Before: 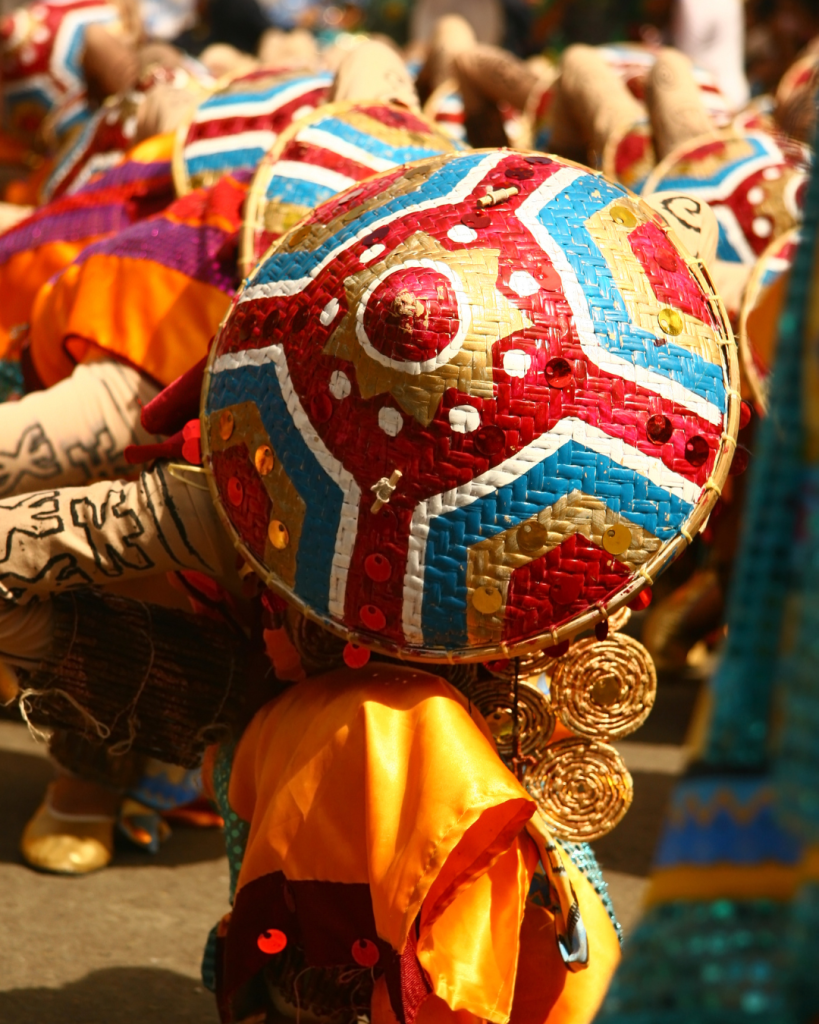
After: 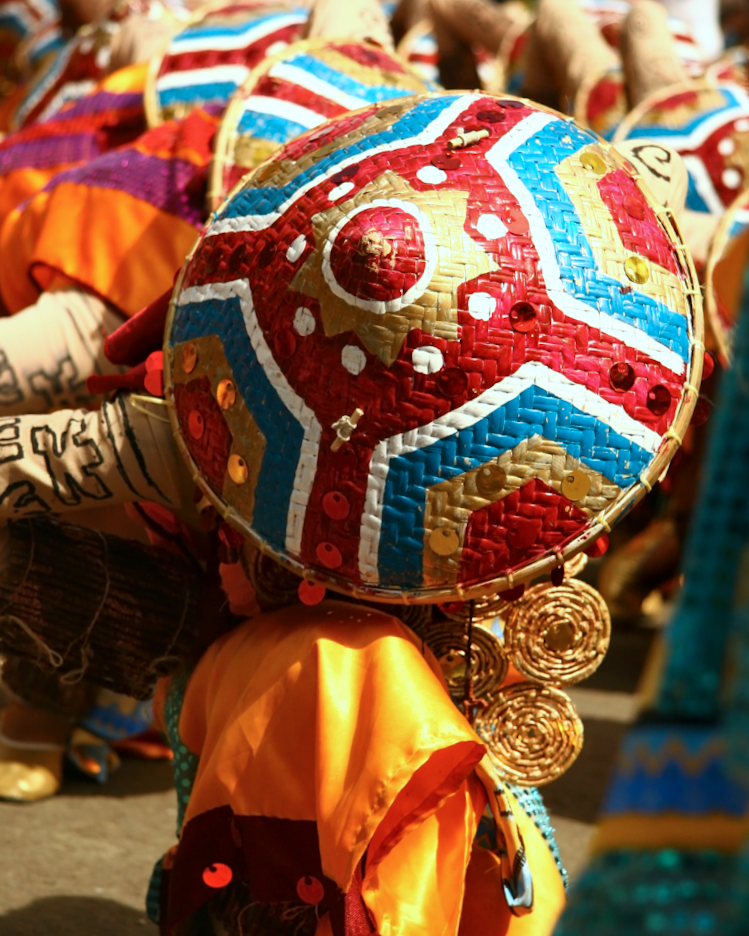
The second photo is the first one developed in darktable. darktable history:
crop and rotate: angle -1.96°, left 3.097%, top 4.154%, right 1.586%, bottom 0.529%
local contrast: mode bilateral grid, contrast 20, coarseness 50, detail 120%, midtone range 0.2
color calibration: illuminant Planckian (black body), x 0.368, y 0.361, temperature 4275.92 K
